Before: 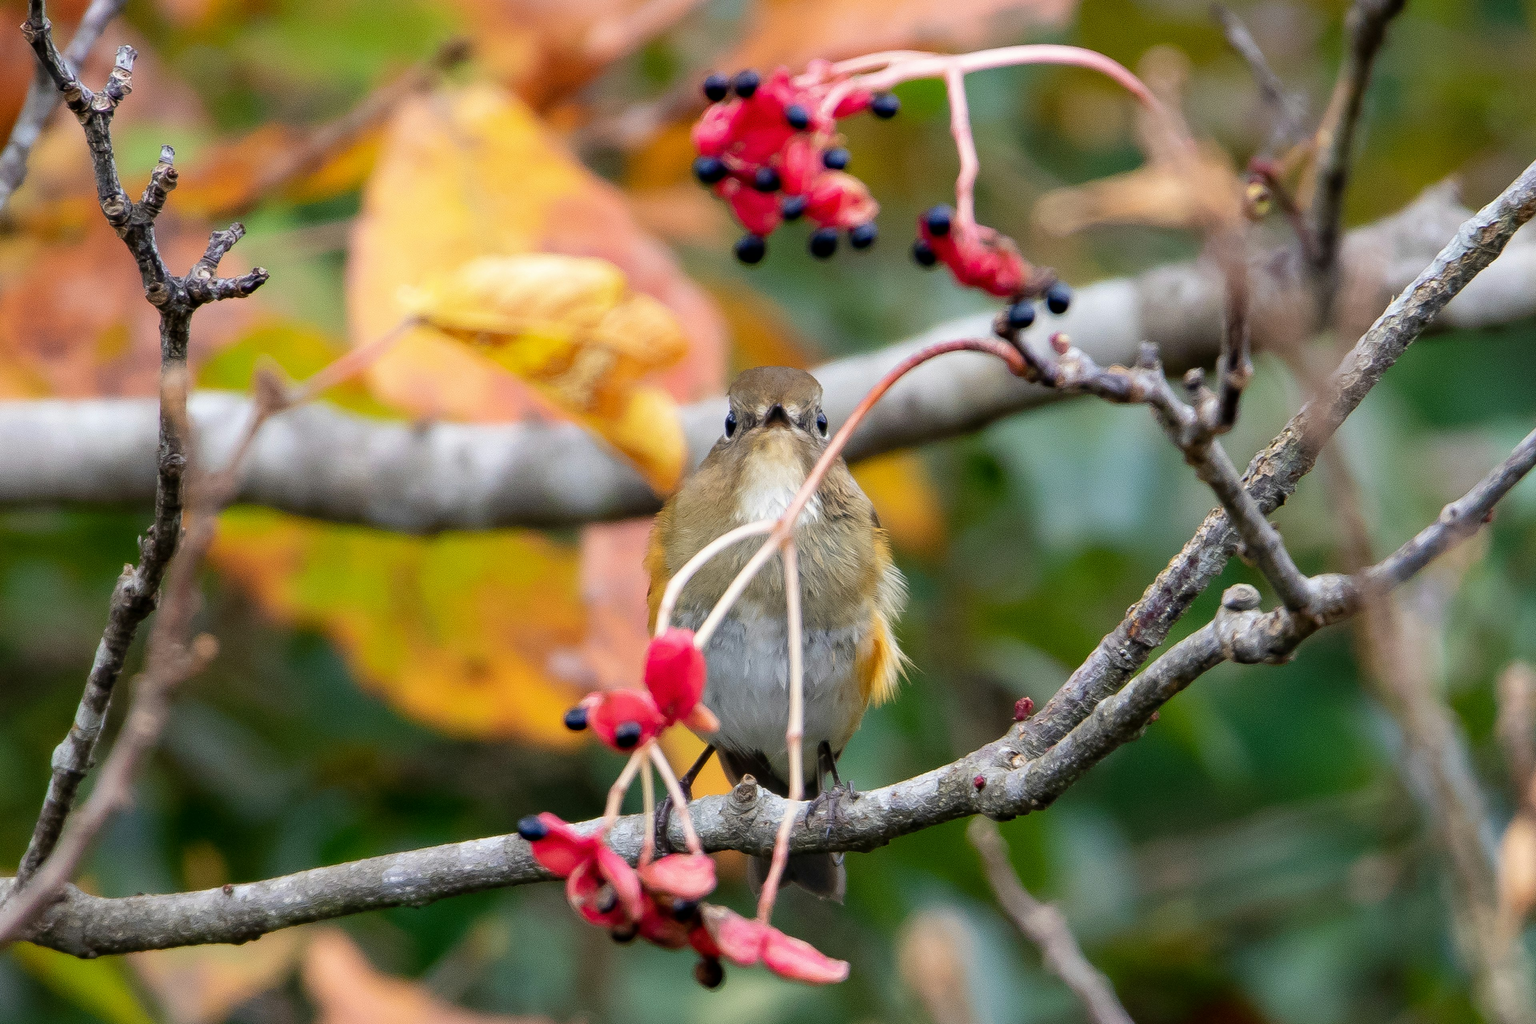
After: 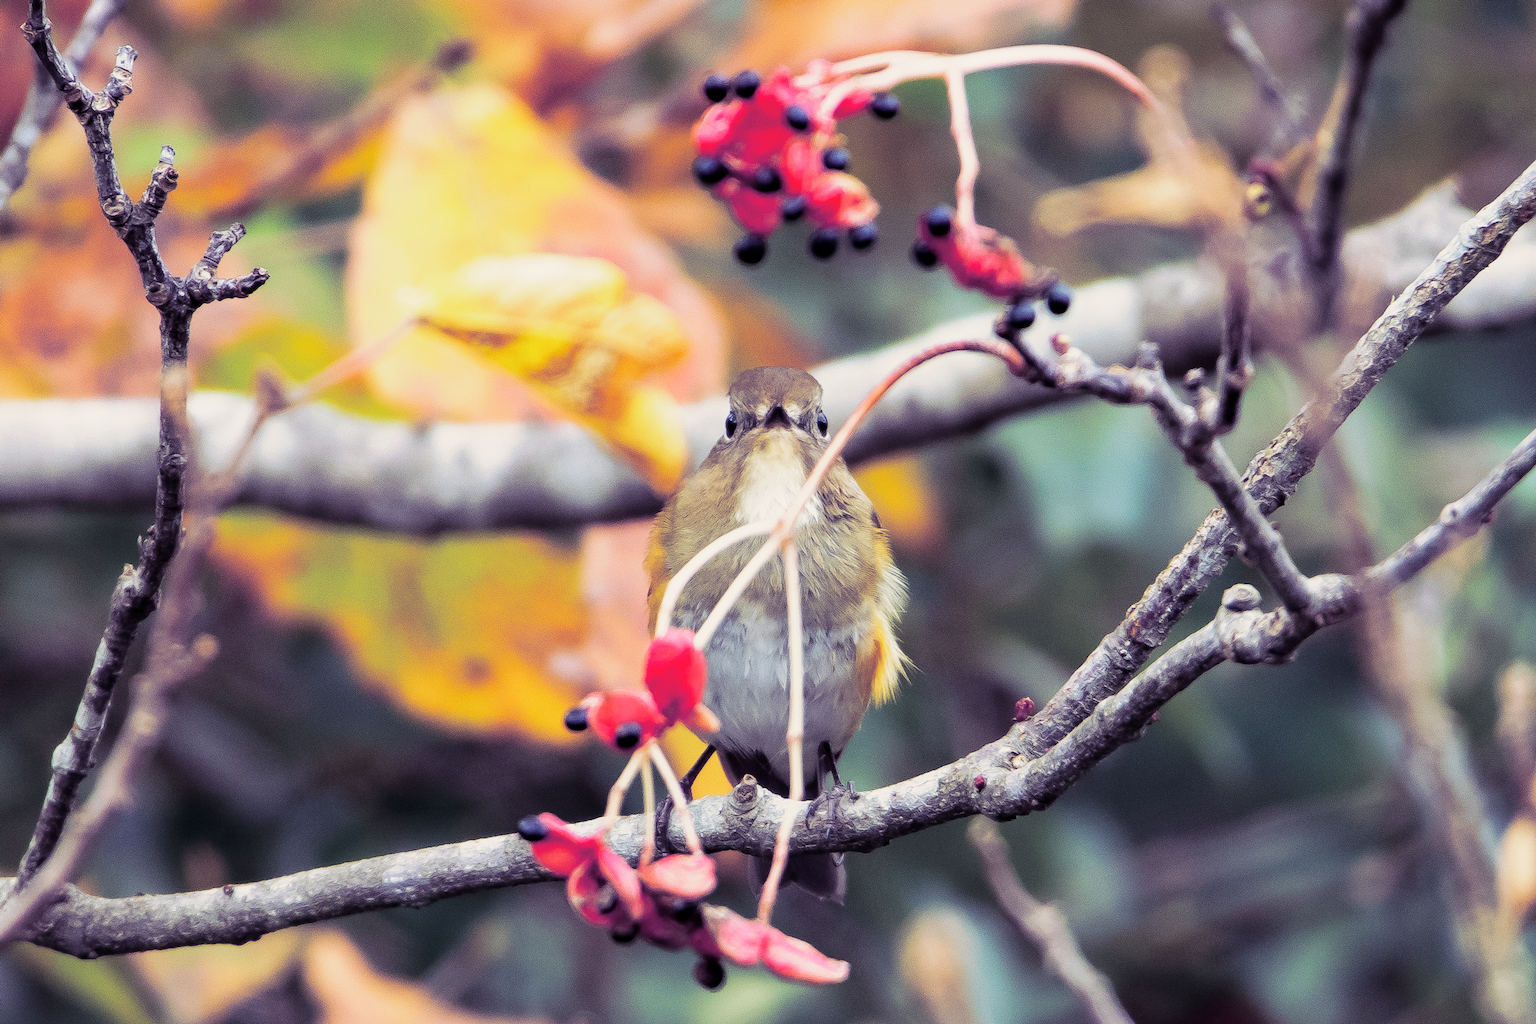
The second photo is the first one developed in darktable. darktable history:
base curve: curves: ch0 [(0, 0) (0.088, 0.125) (0.176, 0.251) (0.354, 0.501) (0.613, 0.749) (1, 0.877)], preserve colors none
split-toning: shadows › hue 255.6°, shadows › saturation 0.66, highlights › hue 43.2°, highlights › saturation 0.68, balance -50.1
